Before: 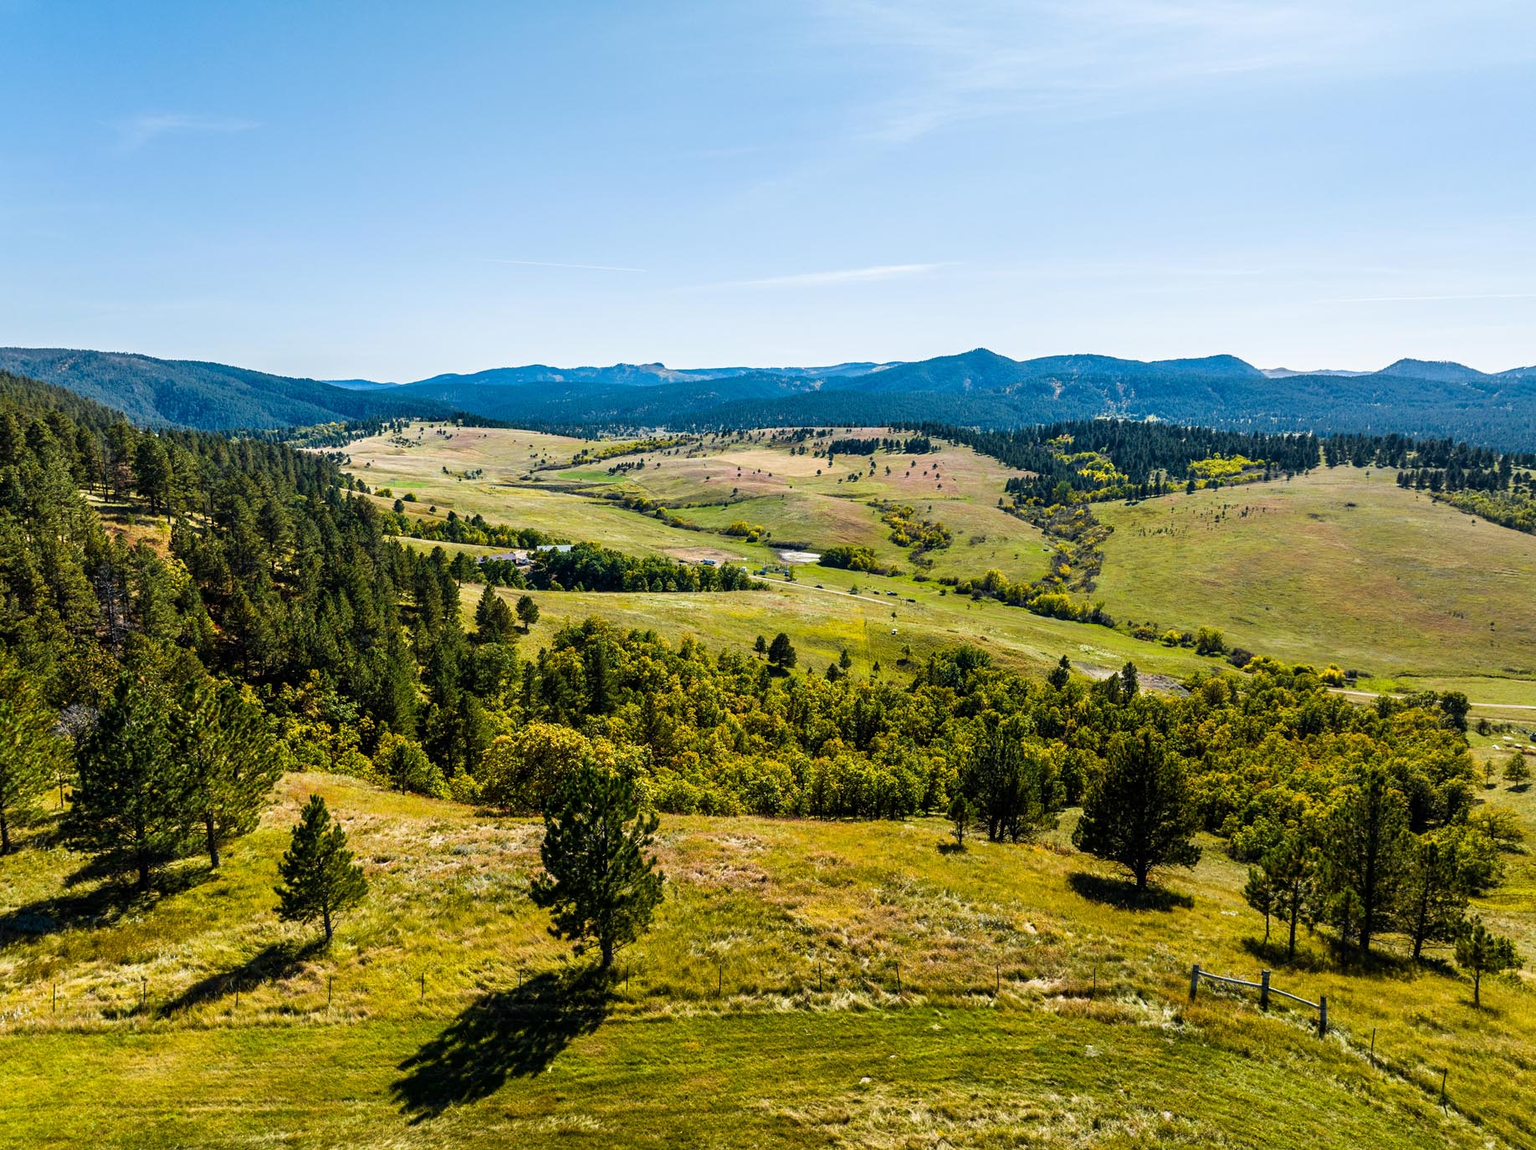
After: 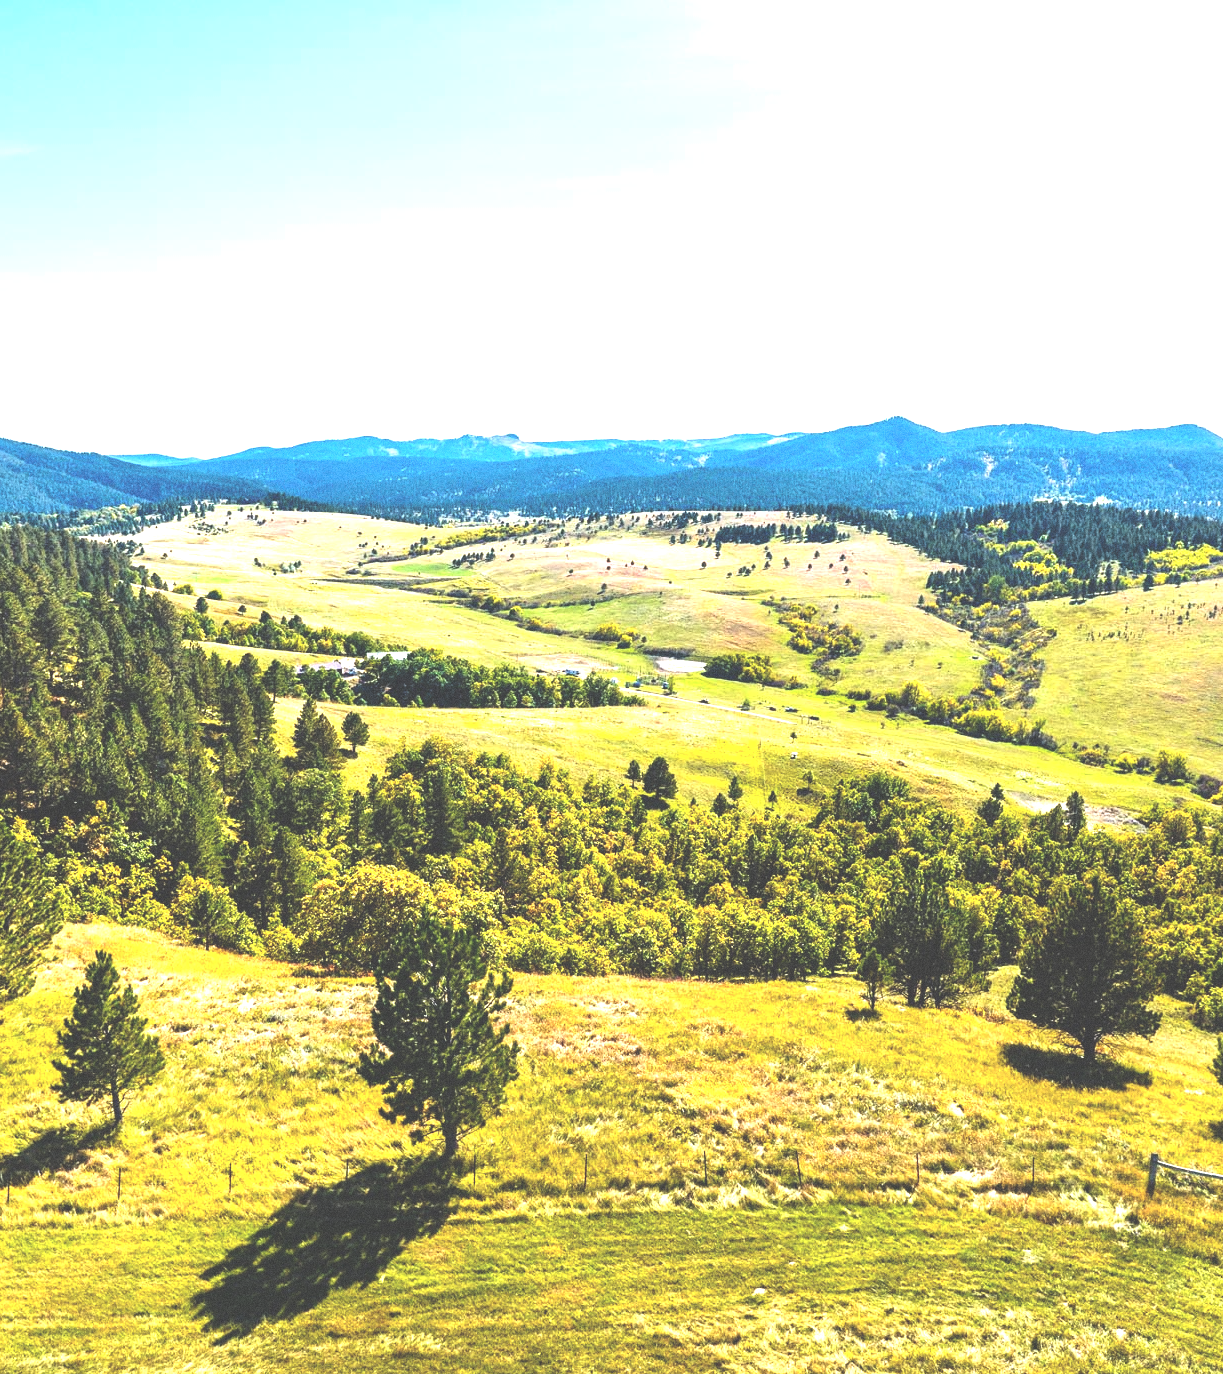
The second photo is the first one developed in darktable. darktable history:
crop and rotate: left 15.055%, right 18.278%
grain: coarseness 0.09 ISO
exposure: black level correction -0.023, exposure 1.397 EV, compensate highlight preservation false
contrast brightness saturation: contrast 0.07
